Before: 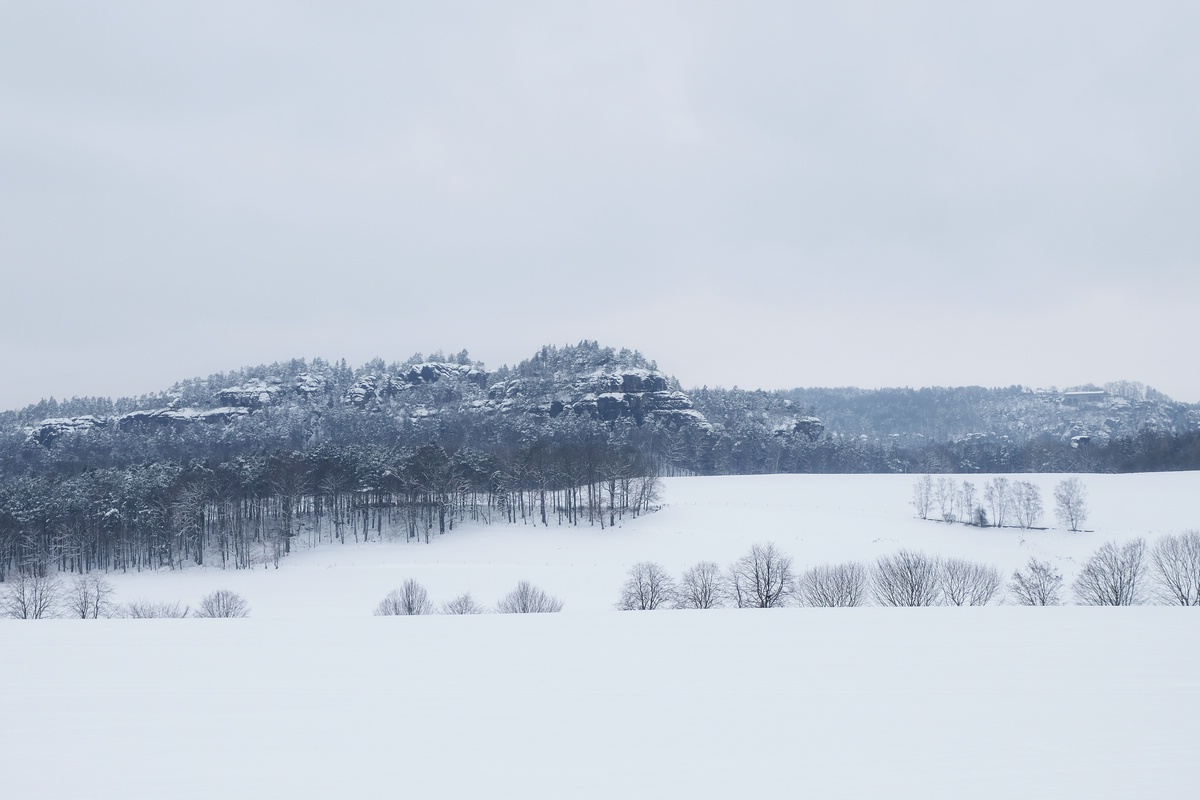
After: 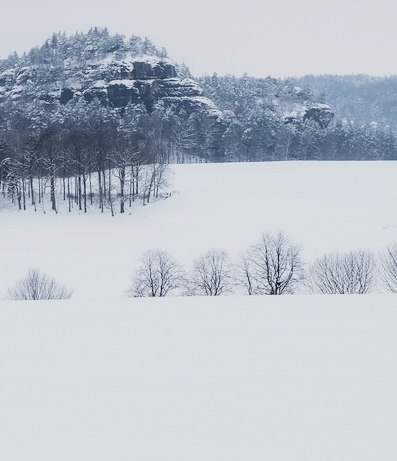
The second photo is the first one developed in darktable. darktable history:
exposure: black level correction -0.005, exposure 0.054 EV, compensate highlight preservation false
crop: left 40.878%, top 39.176%, right 25.993%, bottom 3.081%
filmic rgb: black relative exposure -5 EV, hardness 2.88, contrast 1.4, highlights saturation mix -30%
